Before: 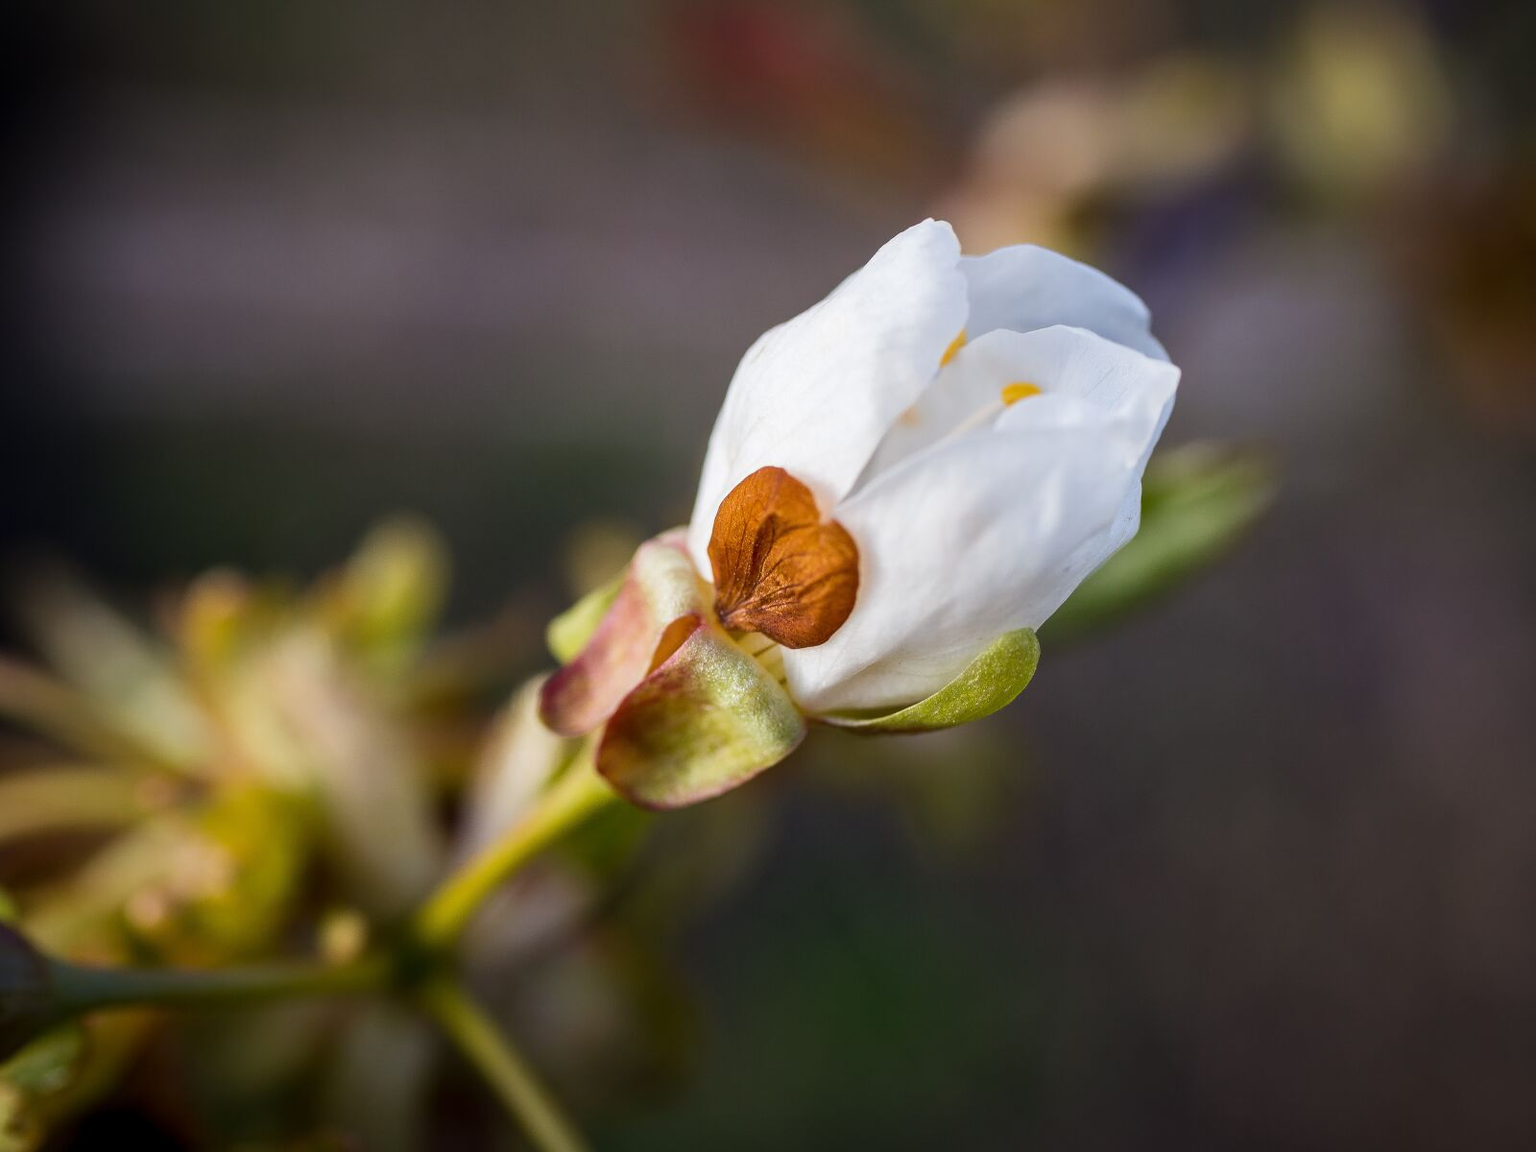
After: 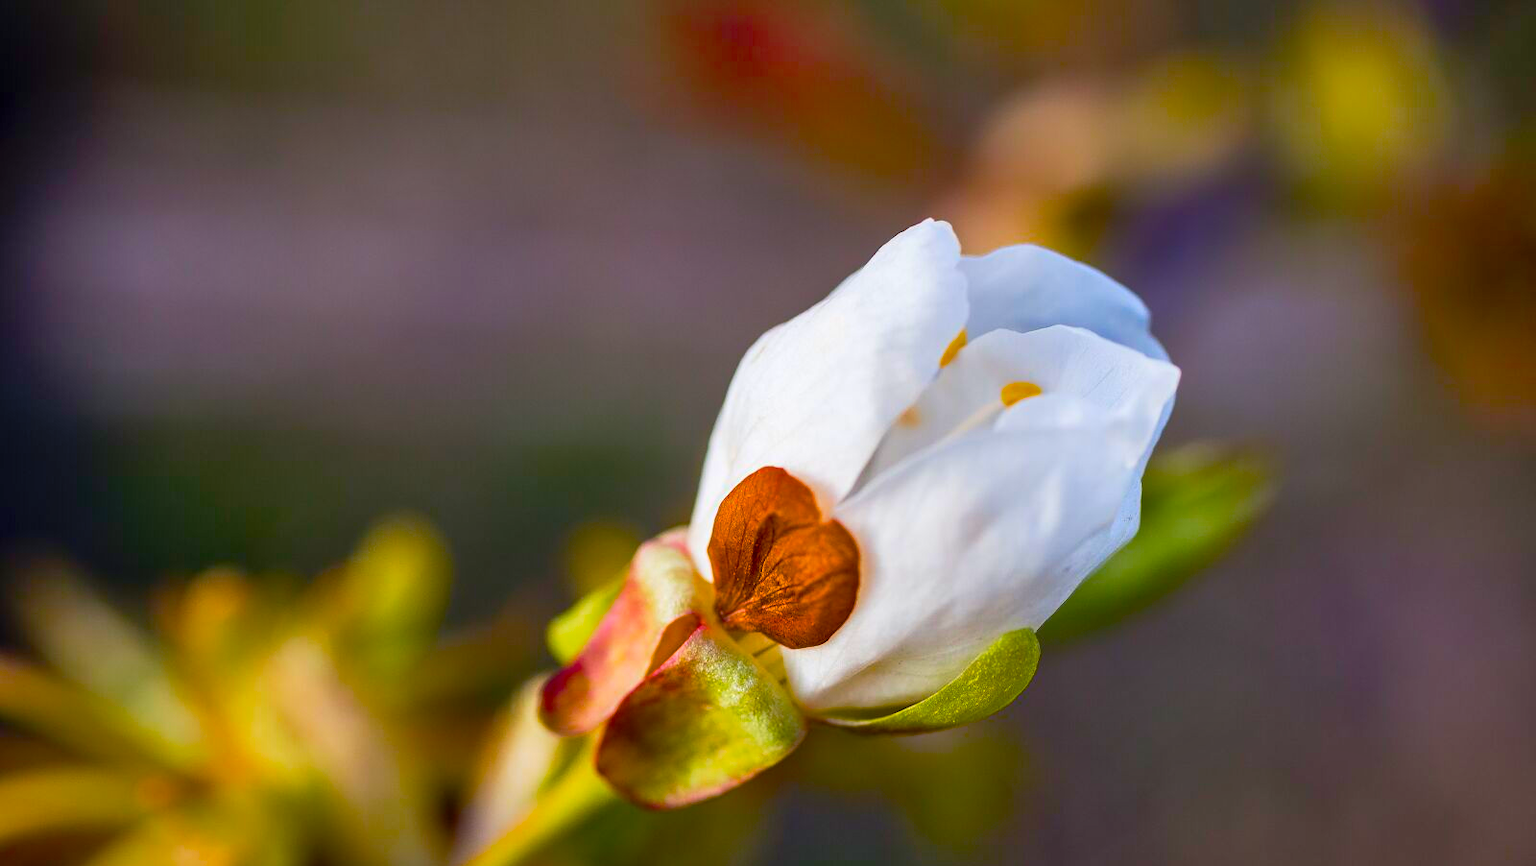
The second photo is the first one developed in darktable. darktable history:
color balance rgb: linear chroma grading › global chroma 8.916%, perceptual saturation grading › global saturation 36.351%, perceptual saturation grading › shadows 36.058%, global vibrance 15.4%
tone curve: curves: ch0 [(0, 0) (0.15, 0.17) (0.452, 0.437) (0.611, 0.588) (0.751, 0.749) (1, 1)]; ch1 [(0, 0) (0.325, 0.327) (0.412, 0.45) (0.453, 0.484) (0.5, 0.499) (0.541, 0.55) (0.617, 0.612) (0.695, 0.697) (1, 1)]; ch2 [(0, 0) (0.386, 0.397) (0.452, 0.459) (0.505, 0.498) (0.524, 0.547) (0.574, 0.566) (0.633, 0.641) (1, 1)], preserve colors none
crop: bottom 24.748%
shadows and highlights: soften with gaussian
contrast brightness saturation: contrast 0.076, saturation 0.201
